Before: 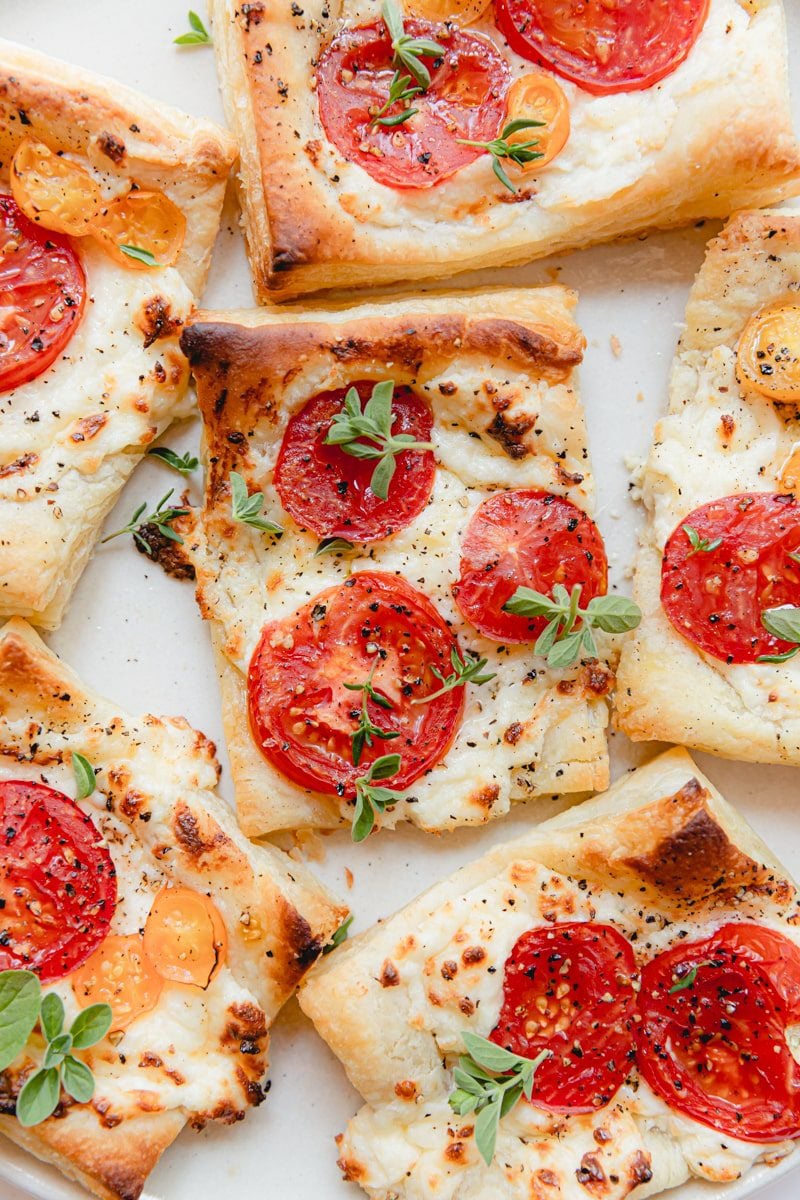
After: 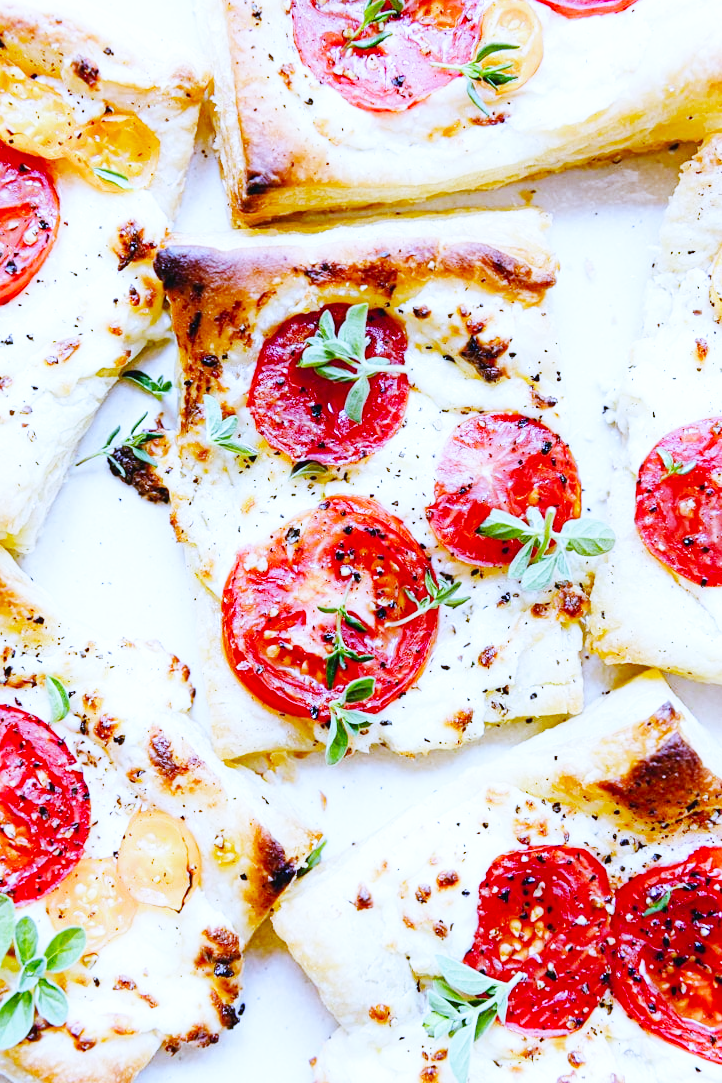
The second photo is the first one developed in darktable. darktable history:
crop: left 3.305%, top 6.436%, right 6.389%, bottom 3.258%
base curve: curves: ch0 [(0, 0.003) (0.001, 0.002) (0.006, 0.004) (0.02, 0.022) (0.048, 0.086) (0.094, 0.234) (0.162, 0.431) (0.258, 0.629) (0.385, 0.8) (0.548, 0.918) (0.751, 0.988) (1, 1)], preserve colors none
white balance: red 0.766, blue 1.537
